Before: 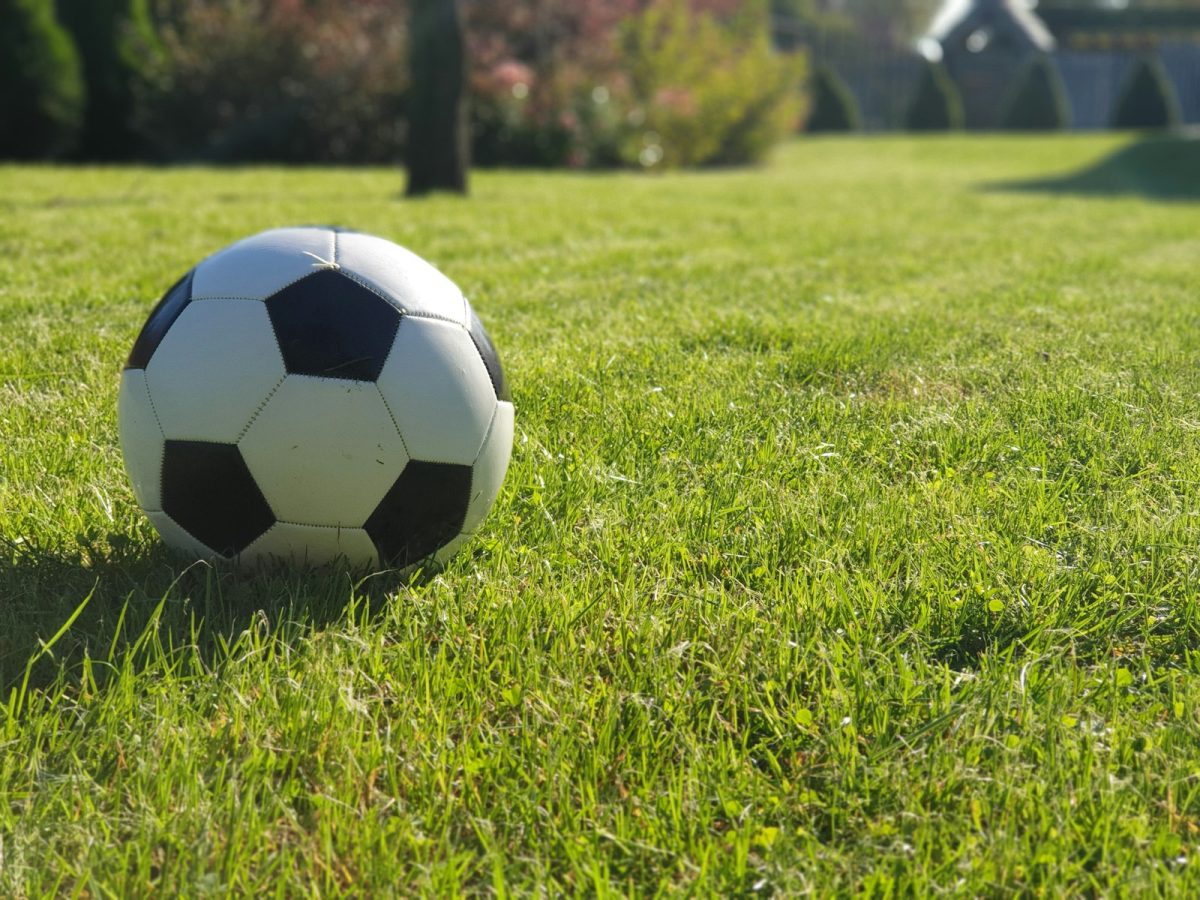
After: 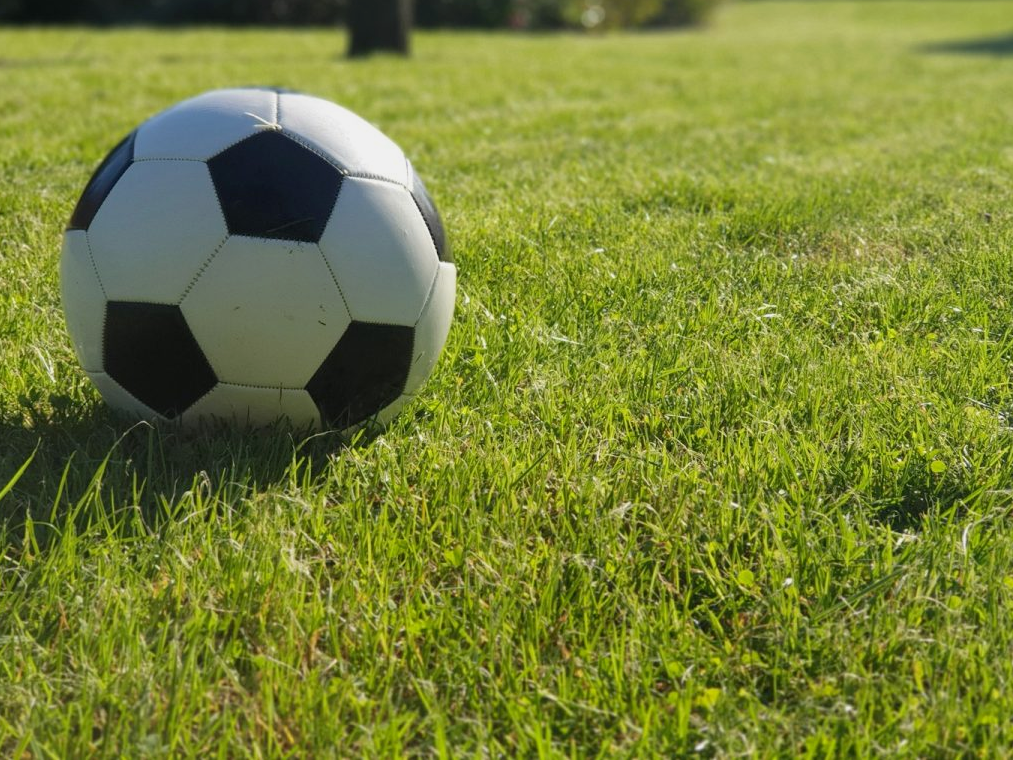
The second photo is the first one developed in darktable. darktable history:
crop and rotate: left 4.842%, top 15.51%, right 10.668%
exposure: black level correction 0.001, exposure -0.2 EV, compensate highlight preservation false
